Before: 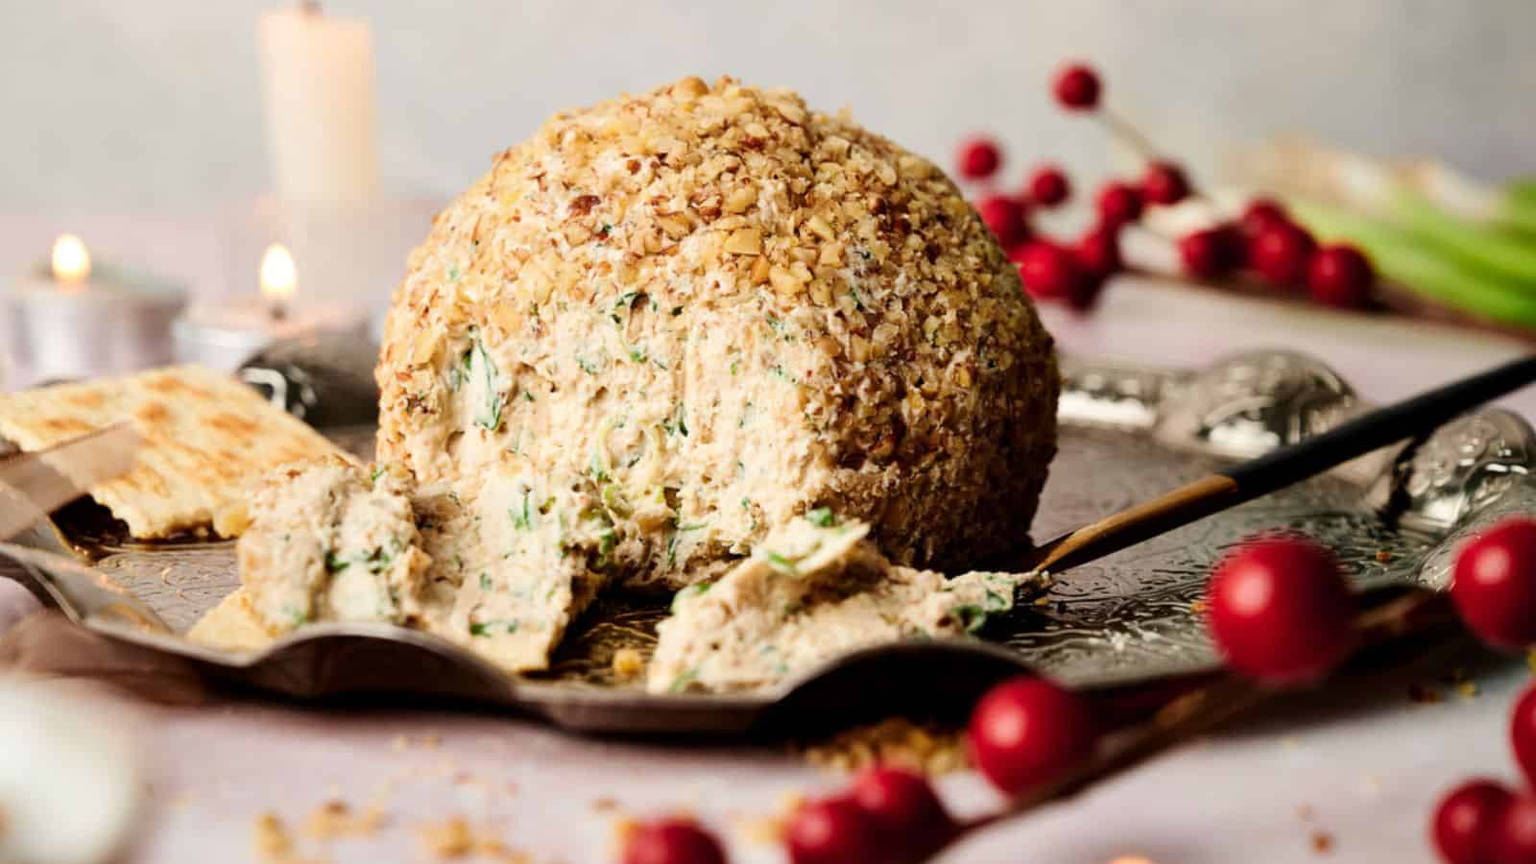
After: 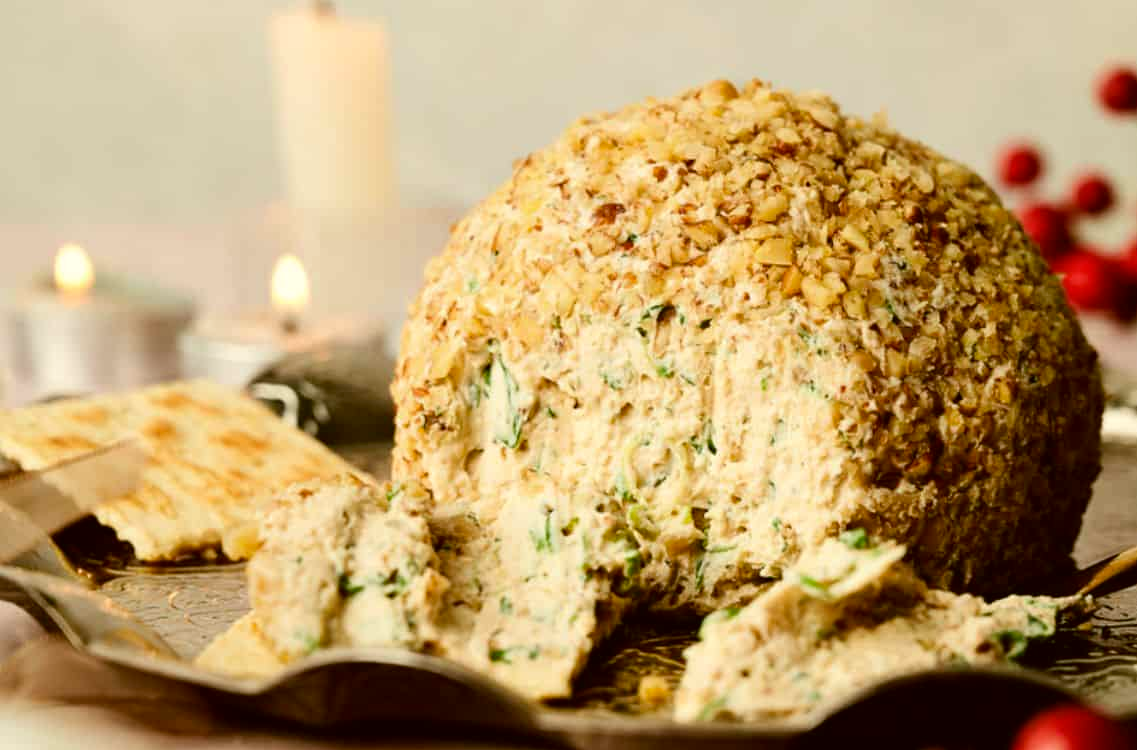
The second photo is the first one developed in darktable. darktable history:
crop: right 28.885%, bottom 16.626%
color correction: highlights a* -1.43, highlights b* 10.12, shadows a* 0.395, shadows b* 19.35
